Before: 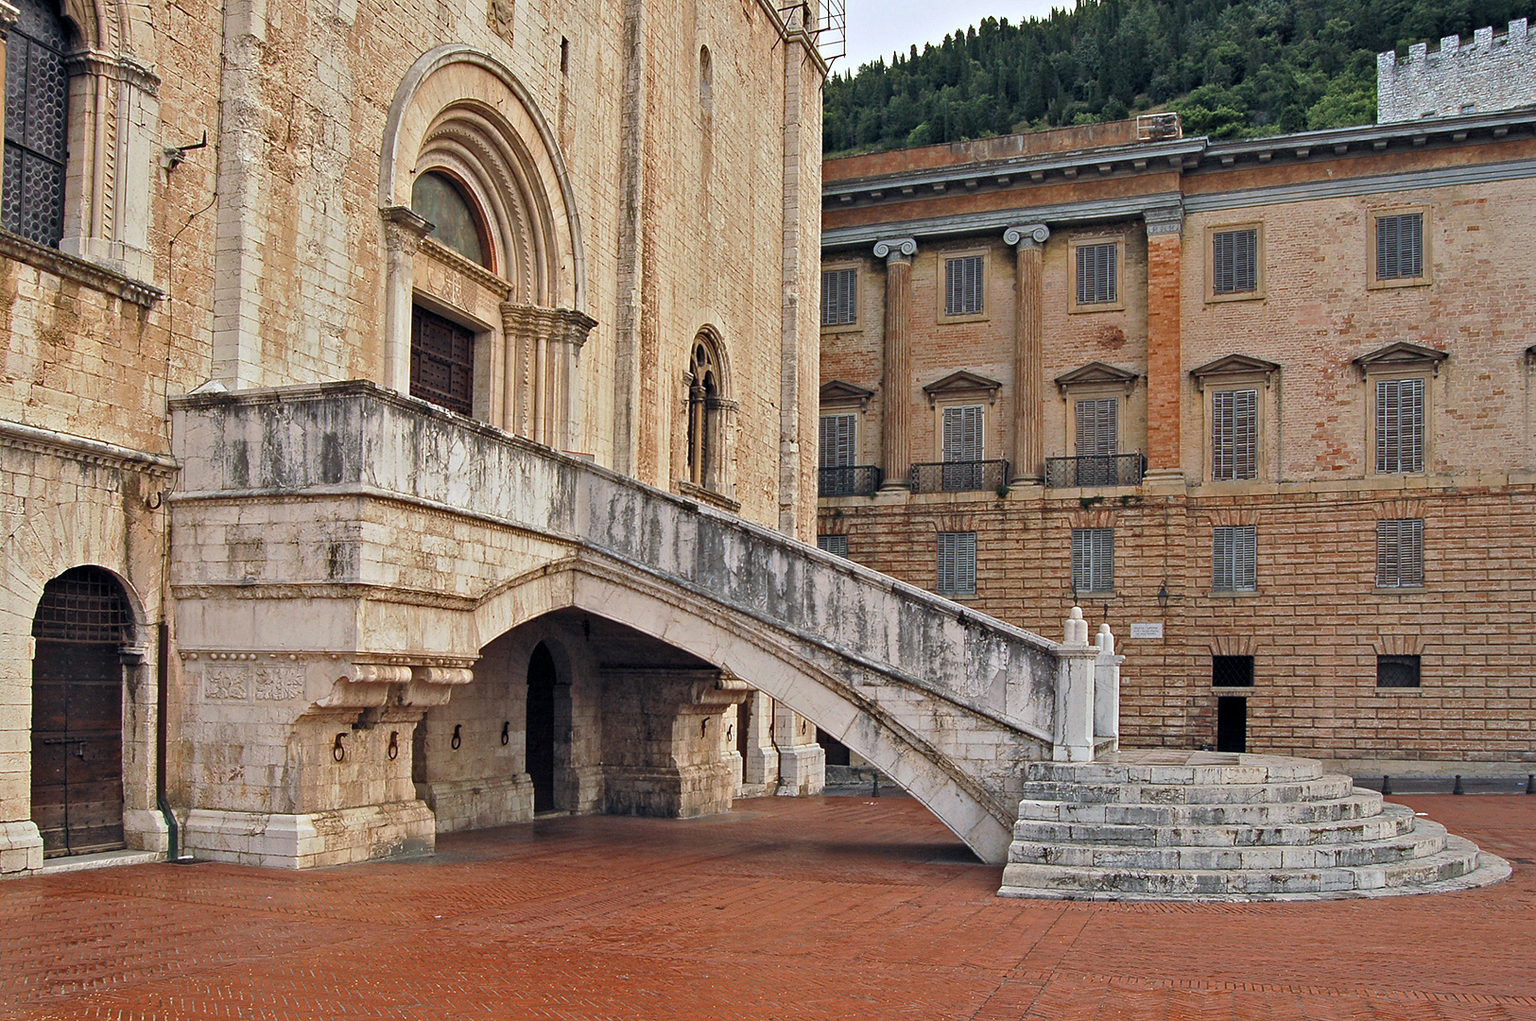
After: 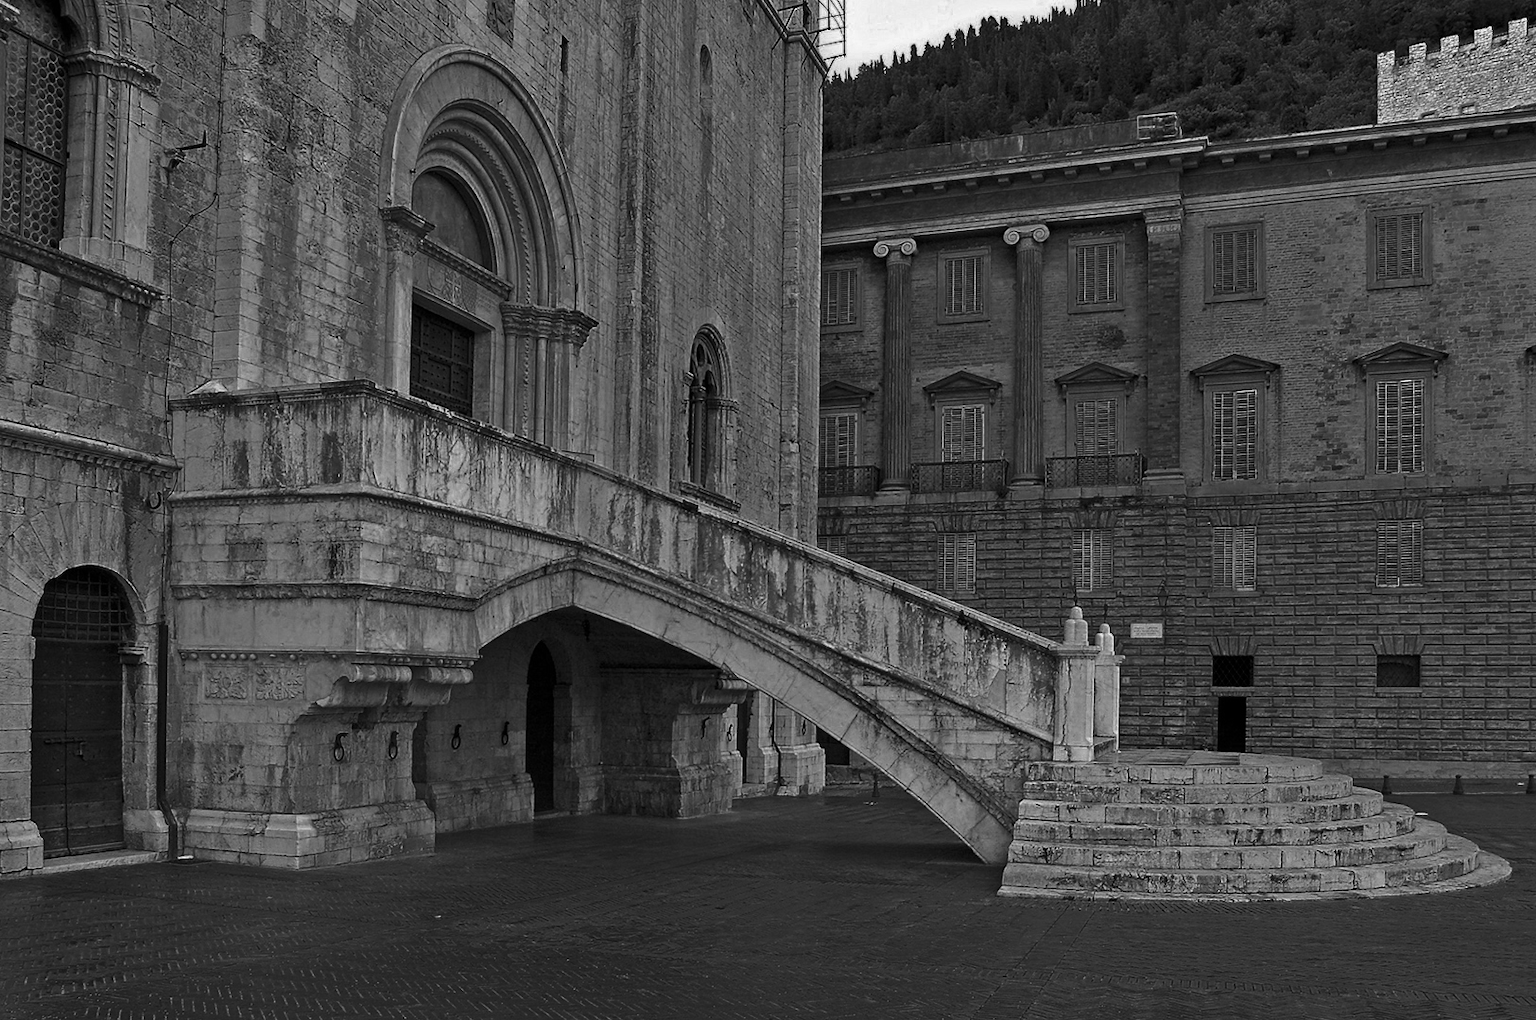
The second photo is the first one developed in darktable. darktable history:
color correction: highlights a* -5.57, highlights b* 9.8, shadows a* 9.45, shadows b* 24.22
color zones: curves: ch0 [(0.287, 0.048) (0.493, 0.484) (0.737, 0.816)]; ch1 [(0, 0) (0.143, 0) (0.286, 0) (0.429, 0) (0.571, 0) (0.714, 0) (0.857, 0)]
contrast brightness saturation: contrast 0.091, saturation 0.273
